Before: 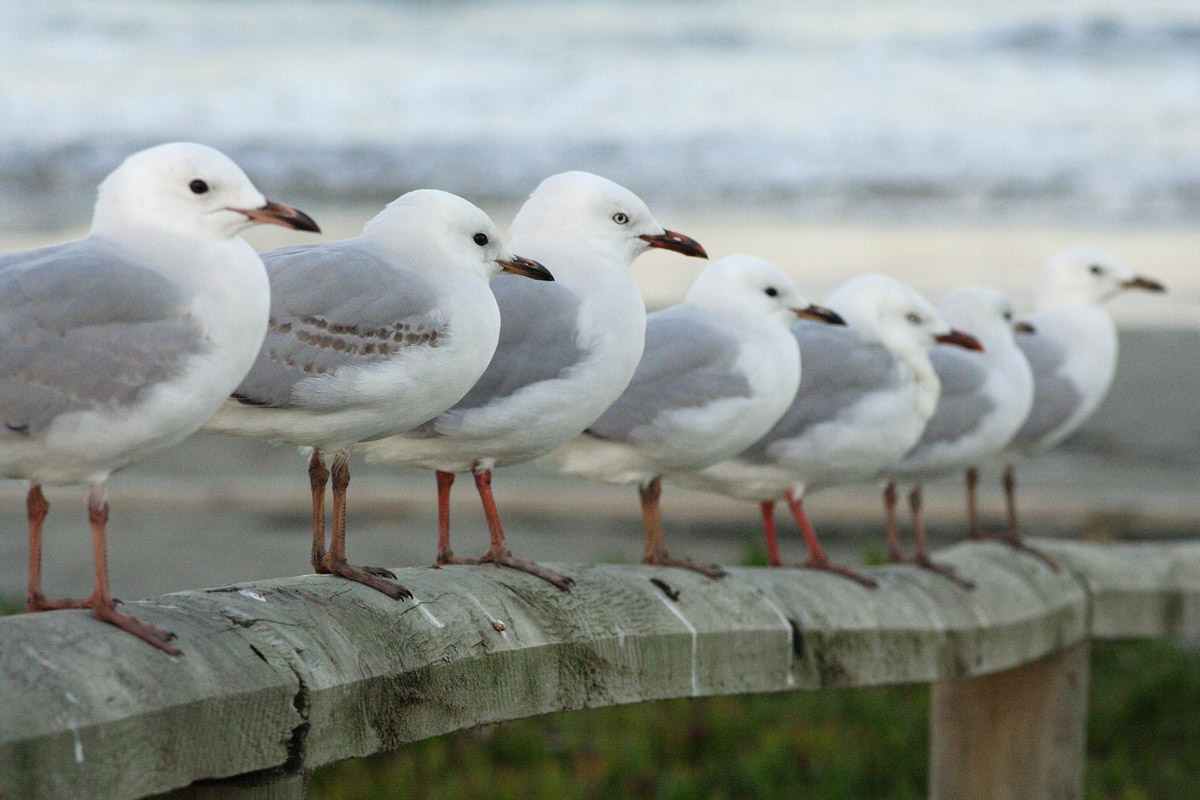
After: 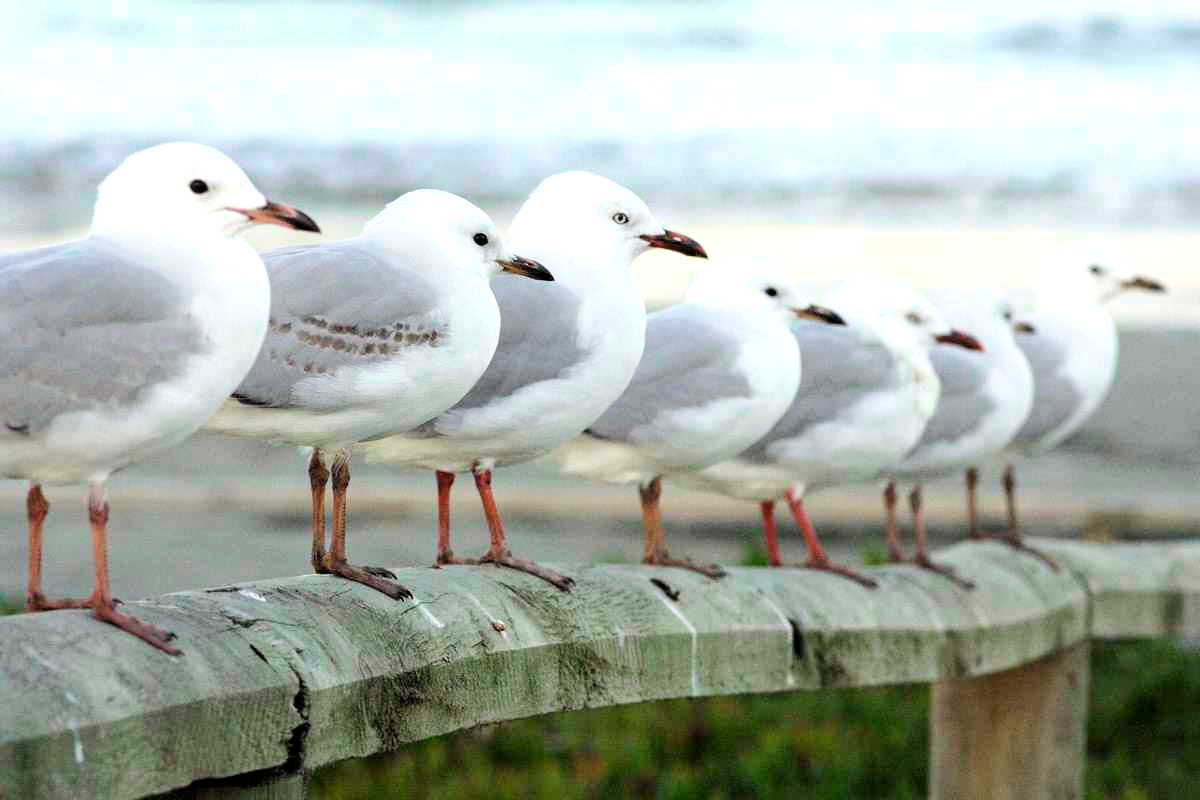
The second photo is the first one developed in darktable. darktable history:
tone curve: curves: ch0 [(0, 0) (0.051, 0.047) (0.102, 0.099) (0.228, 0.275) (0.432, 0.535) (0.695, 0.778) (0.908, 0.946) (1, 1)]; ch1 [(0, 0) (0.339, 0.298) (0.402, 0.363) (0.453, 0.421) (0.483, 0.469) (0.494, 0.493) (0.504, 0.501) (0.527, 0.538) (0.563, 0.595) (0.597, 0.632) (1, 1)]; ch2 [(0, 0) (0.48, 0.48) (0.504, 0.5) (0.539, 0.554) (0.59, 0.63) (0.642, 0.684) (0.824, 0.815) (1, 1)], color space Lab, independent channels, preserve colors none
exposure: compensate highlight preservation false
levels: levels [0.055, 0.477, 0.9]
